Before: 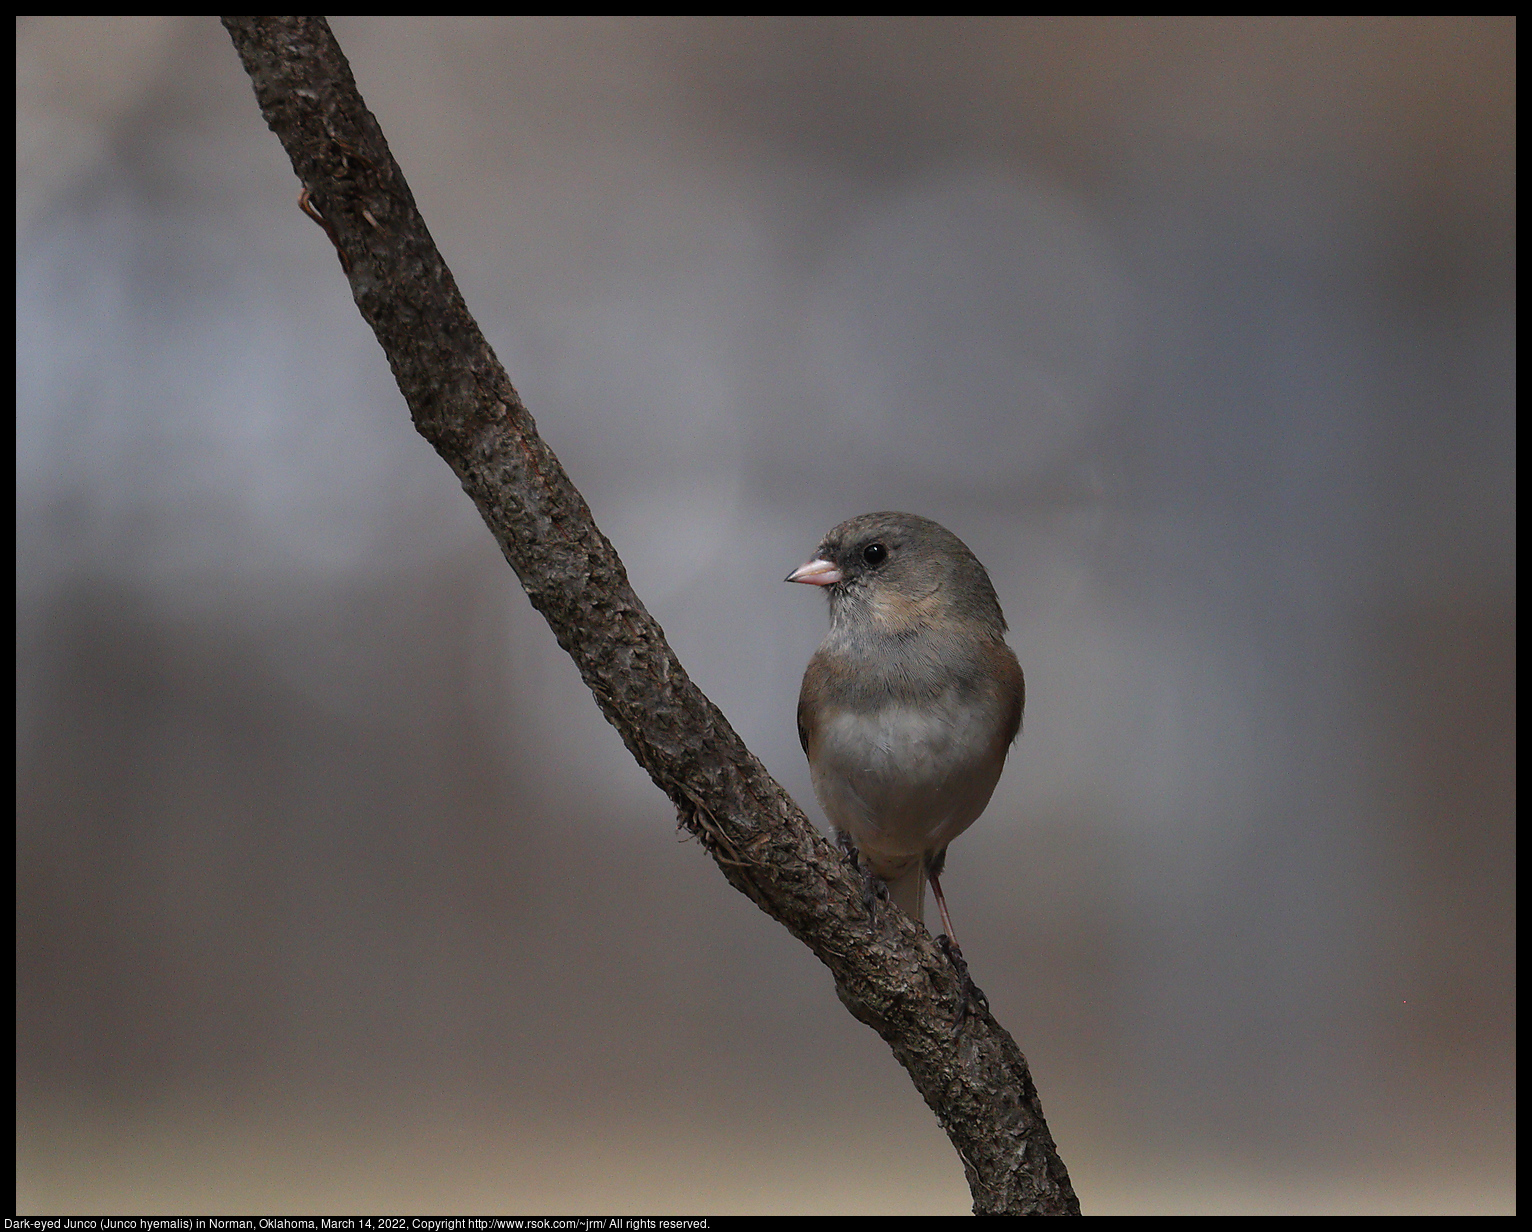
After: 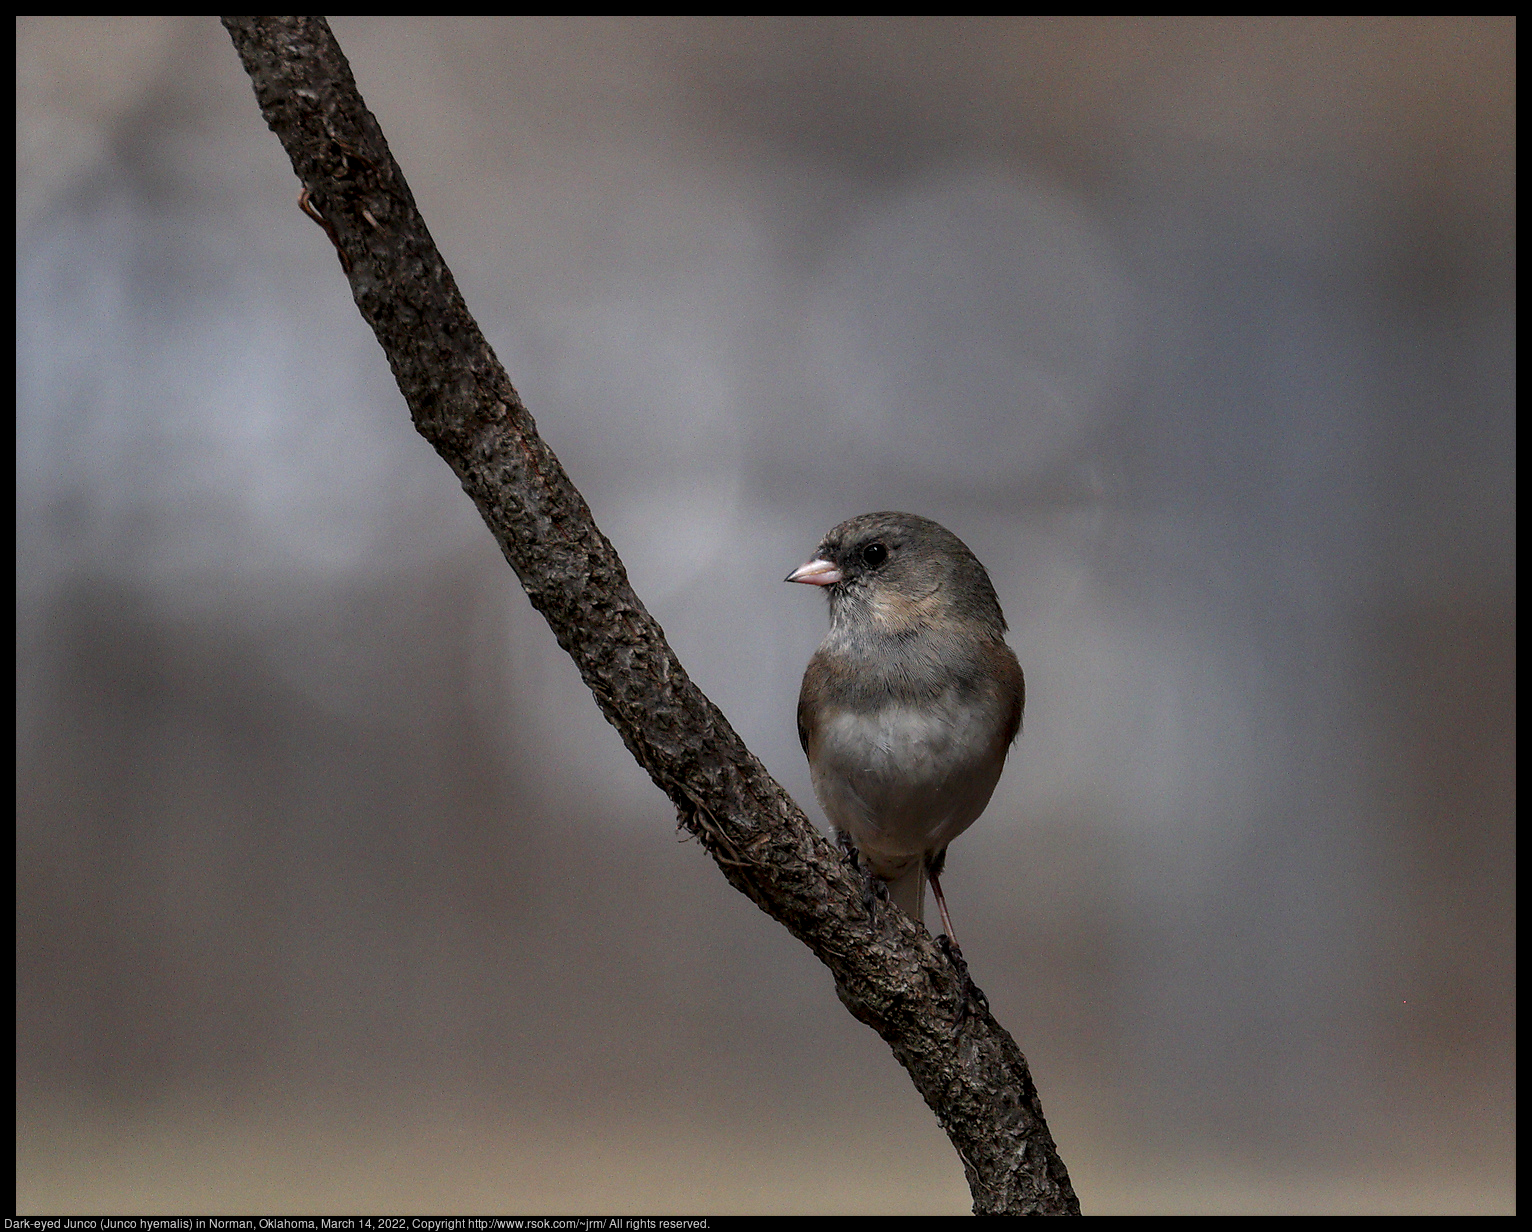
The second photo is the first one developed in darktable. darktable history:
local contrast: highlights 30%, detail 150%
